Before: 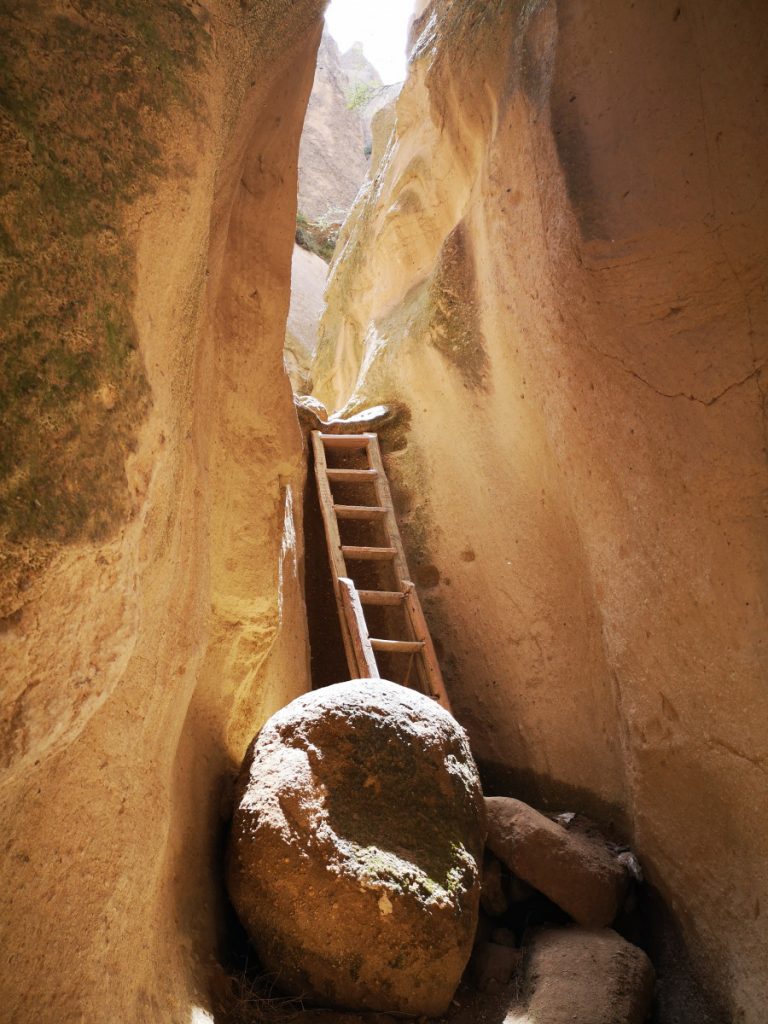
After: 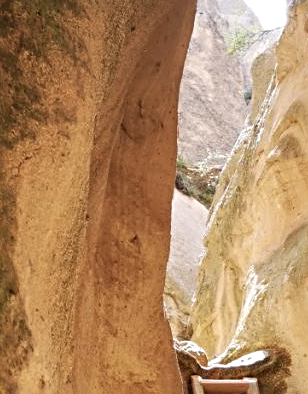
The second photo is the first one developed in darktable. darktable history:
local contrast: on, module defaults
exposure: exposure -0.001 EV, compensate highlight preservation false
sharpen: radius 3.971
color balance rgb: perceptual saturation grading › global saturation -2.541%, perceptual saturation grading › shadows -2.413%
crop: left 15.704%, top 5.424%, right 44.14%, bottom 56.063%
